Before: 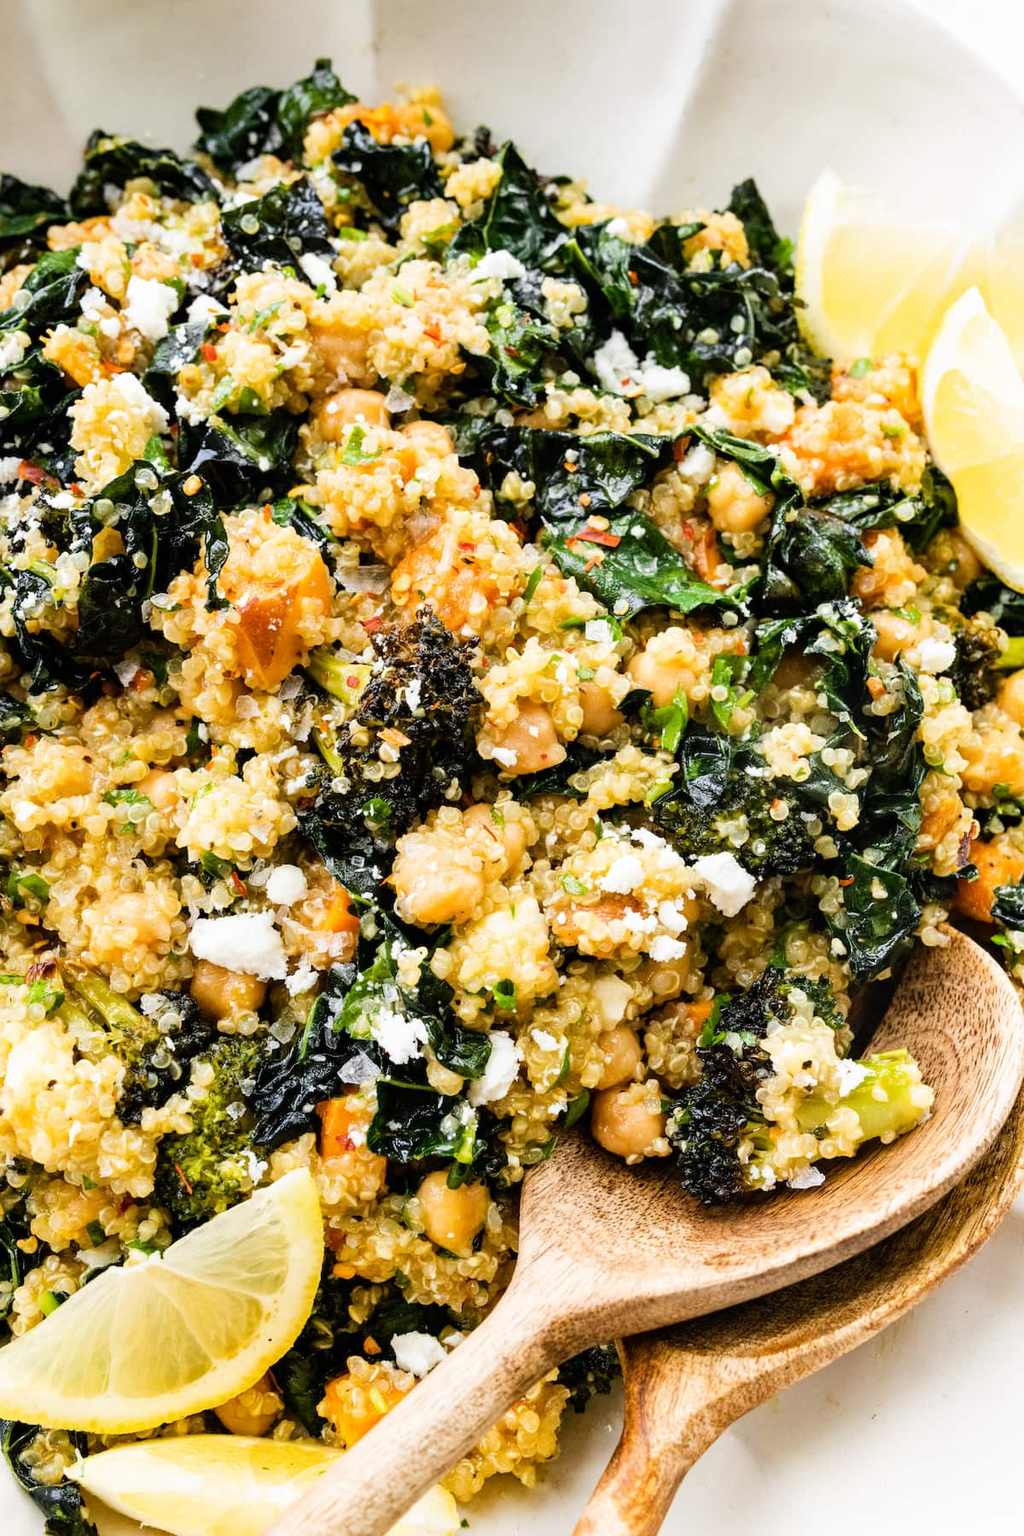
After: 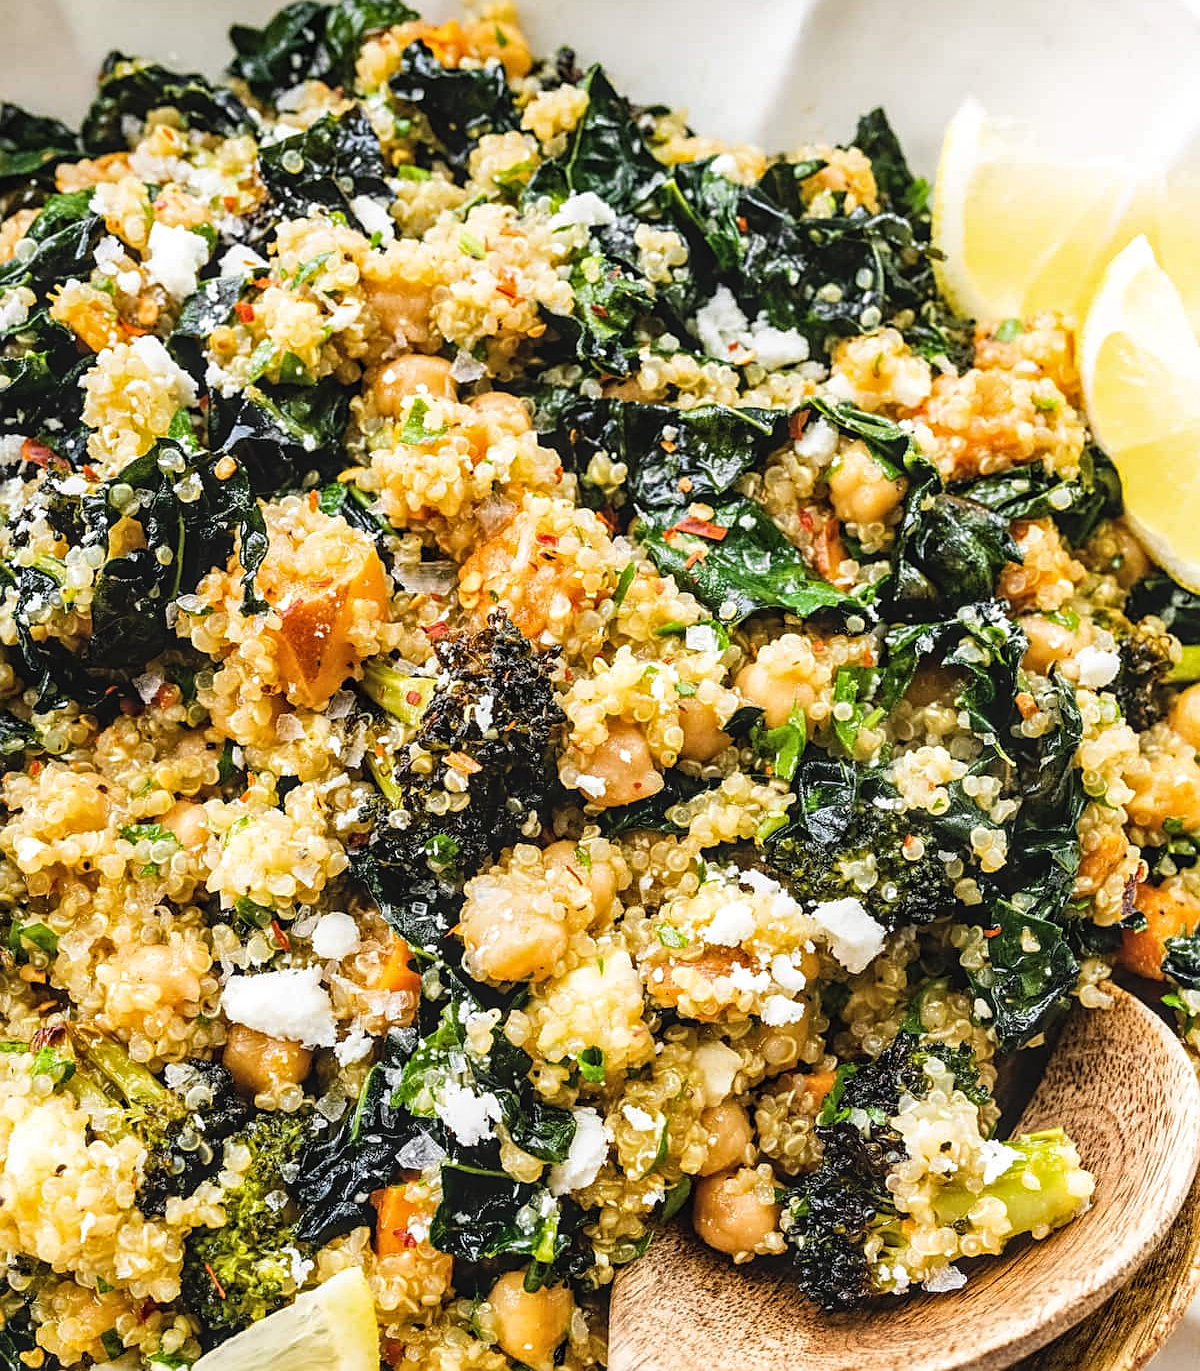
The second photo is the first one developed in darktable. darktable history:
crop: top 5.639%, bottom 18.167%
local contrast: on, module defaults
exposure: black level correction -0.004, exposure 0.048 EV, compensate highlight preservation false
sharpen: on, module defaults
